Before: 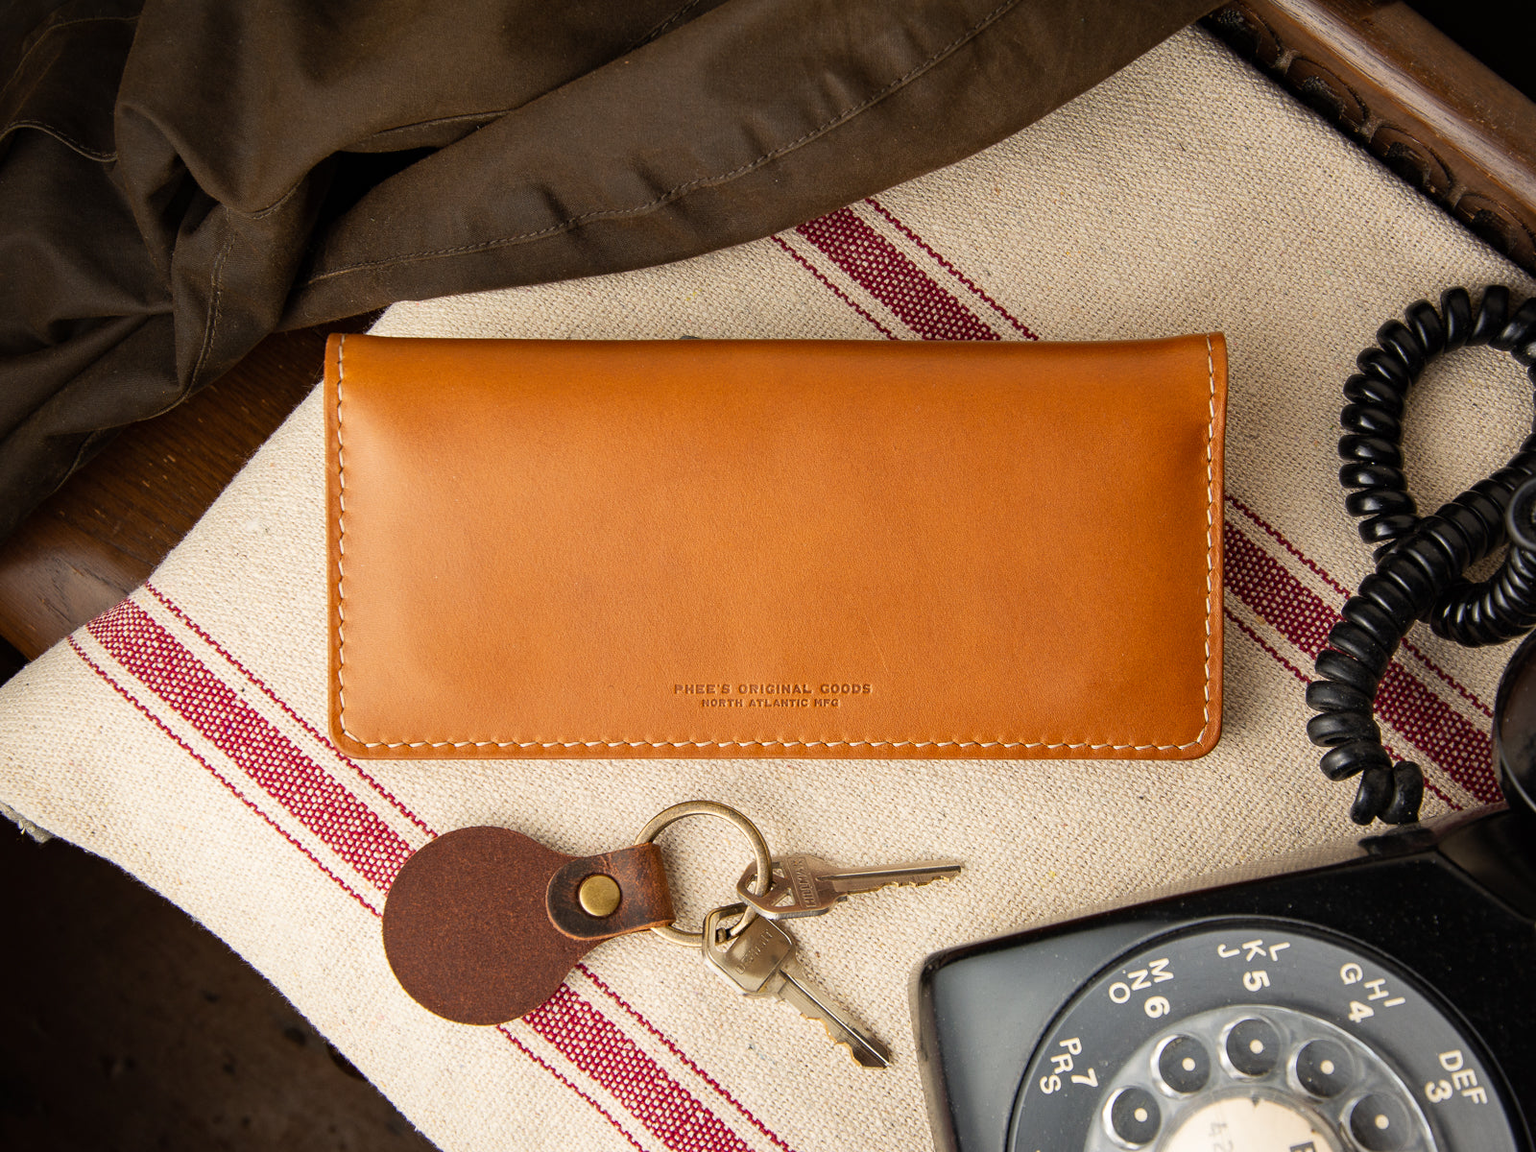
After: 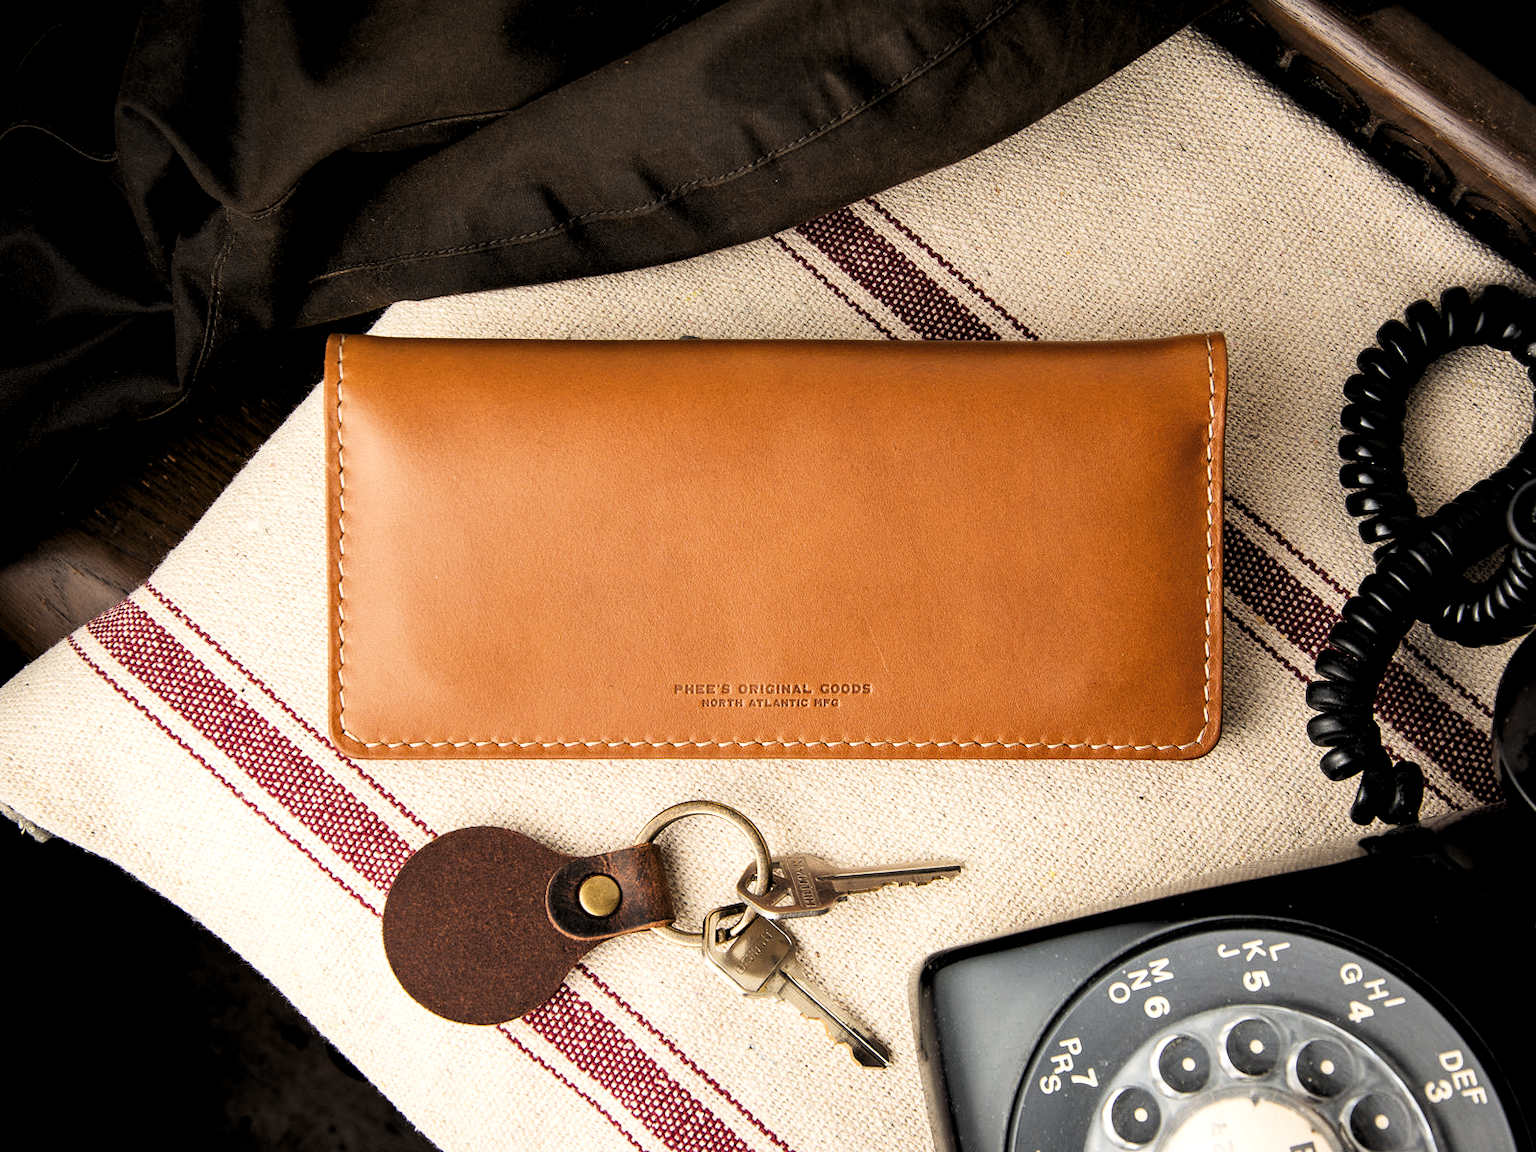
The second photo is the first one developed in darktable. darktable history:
levels: levels [0.101, 0.578, 0.953]
exposure: black level correction 0, exposure 0.691 EV, compensate exposure bias true, compensate highlight preservation false
filmic rgb: black relative exposure -8.03 EV, white relative exposure 4.01 EV, threshold 2.94 EV, hardness 4.2, latitude 49.52%, contrast 1.1, iterations of high-quality reconstruction 0, enable highlight reconstruction true
